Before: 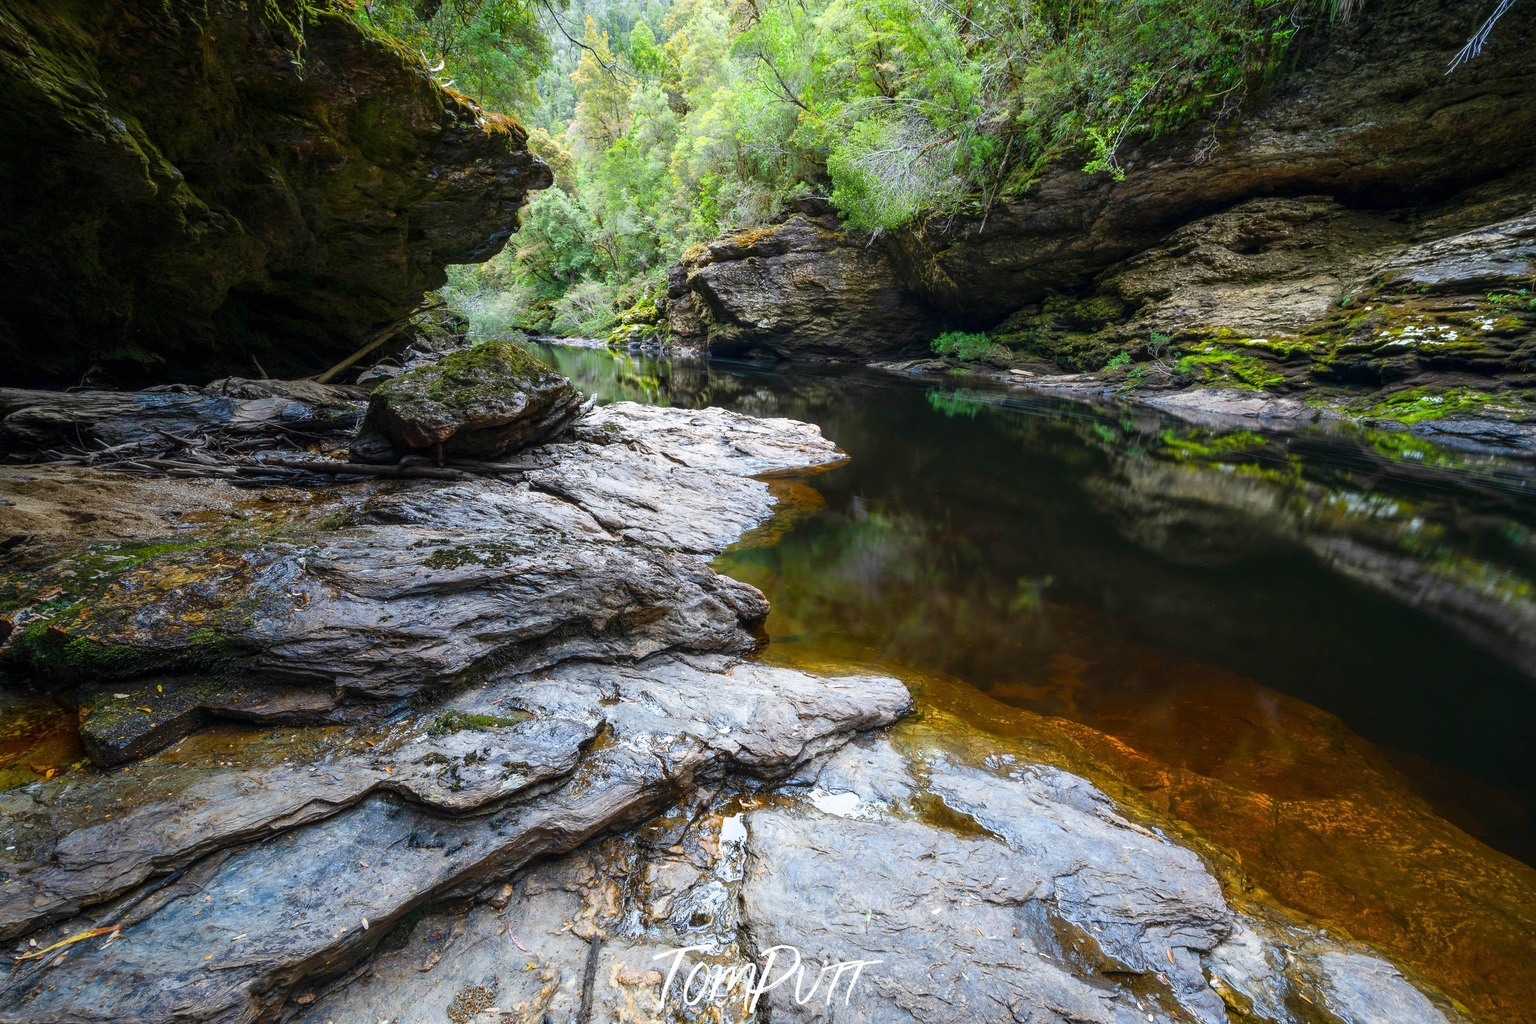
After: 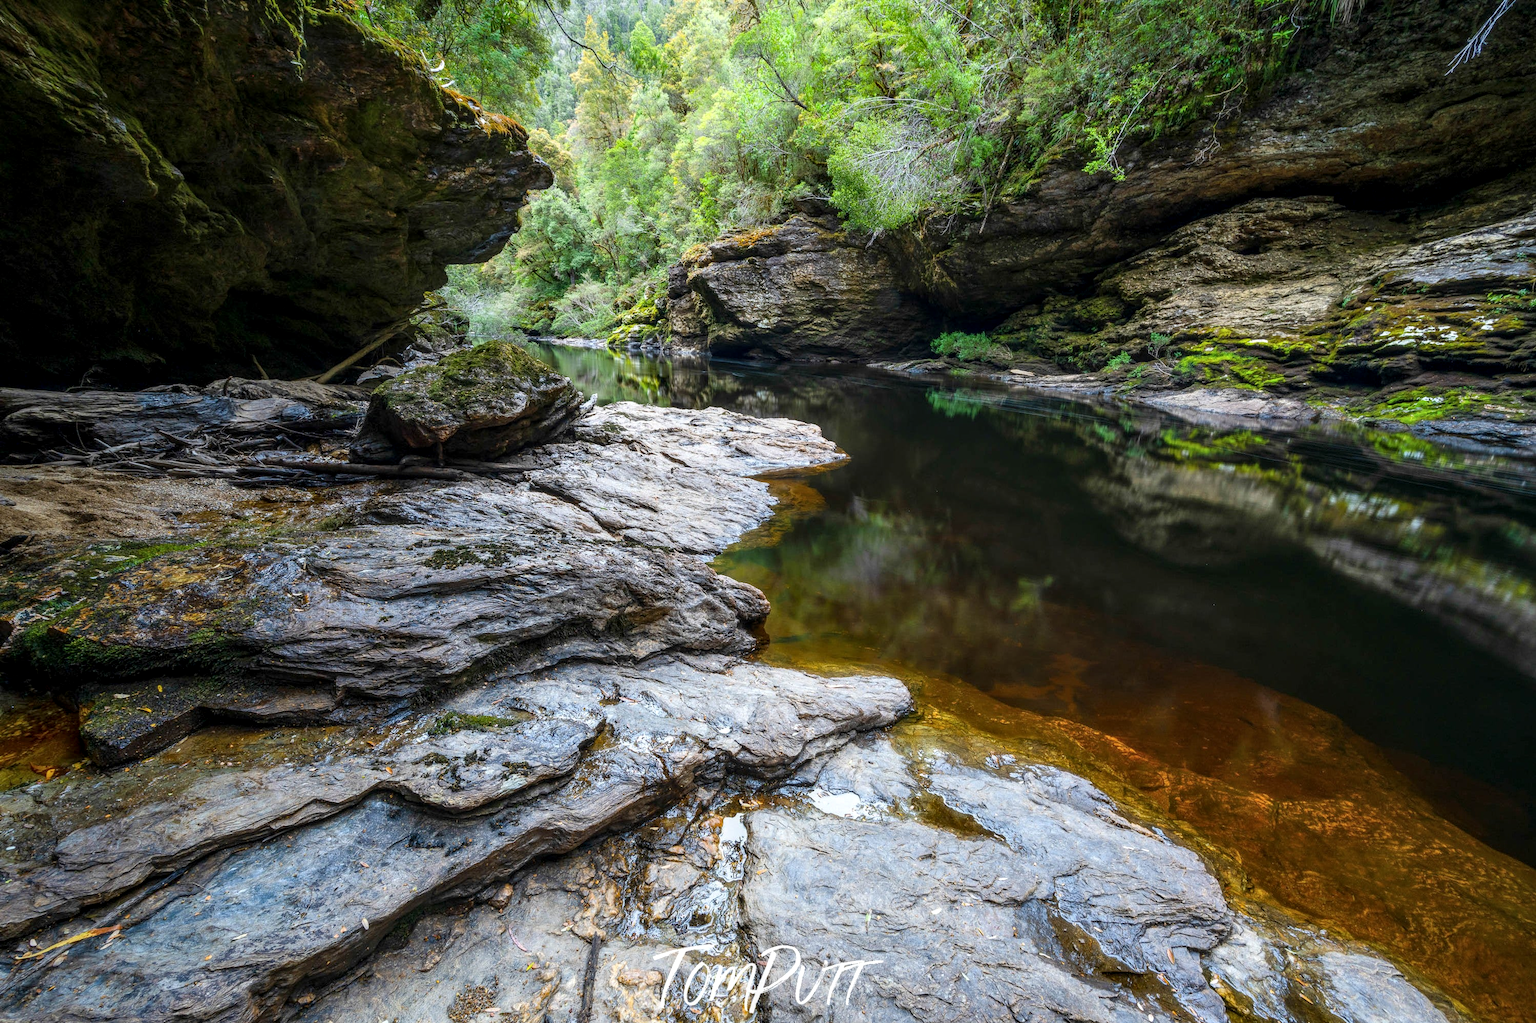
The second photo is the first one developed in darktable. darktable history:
color balance: contrast -0.5%
local contrast: on, module defaults
